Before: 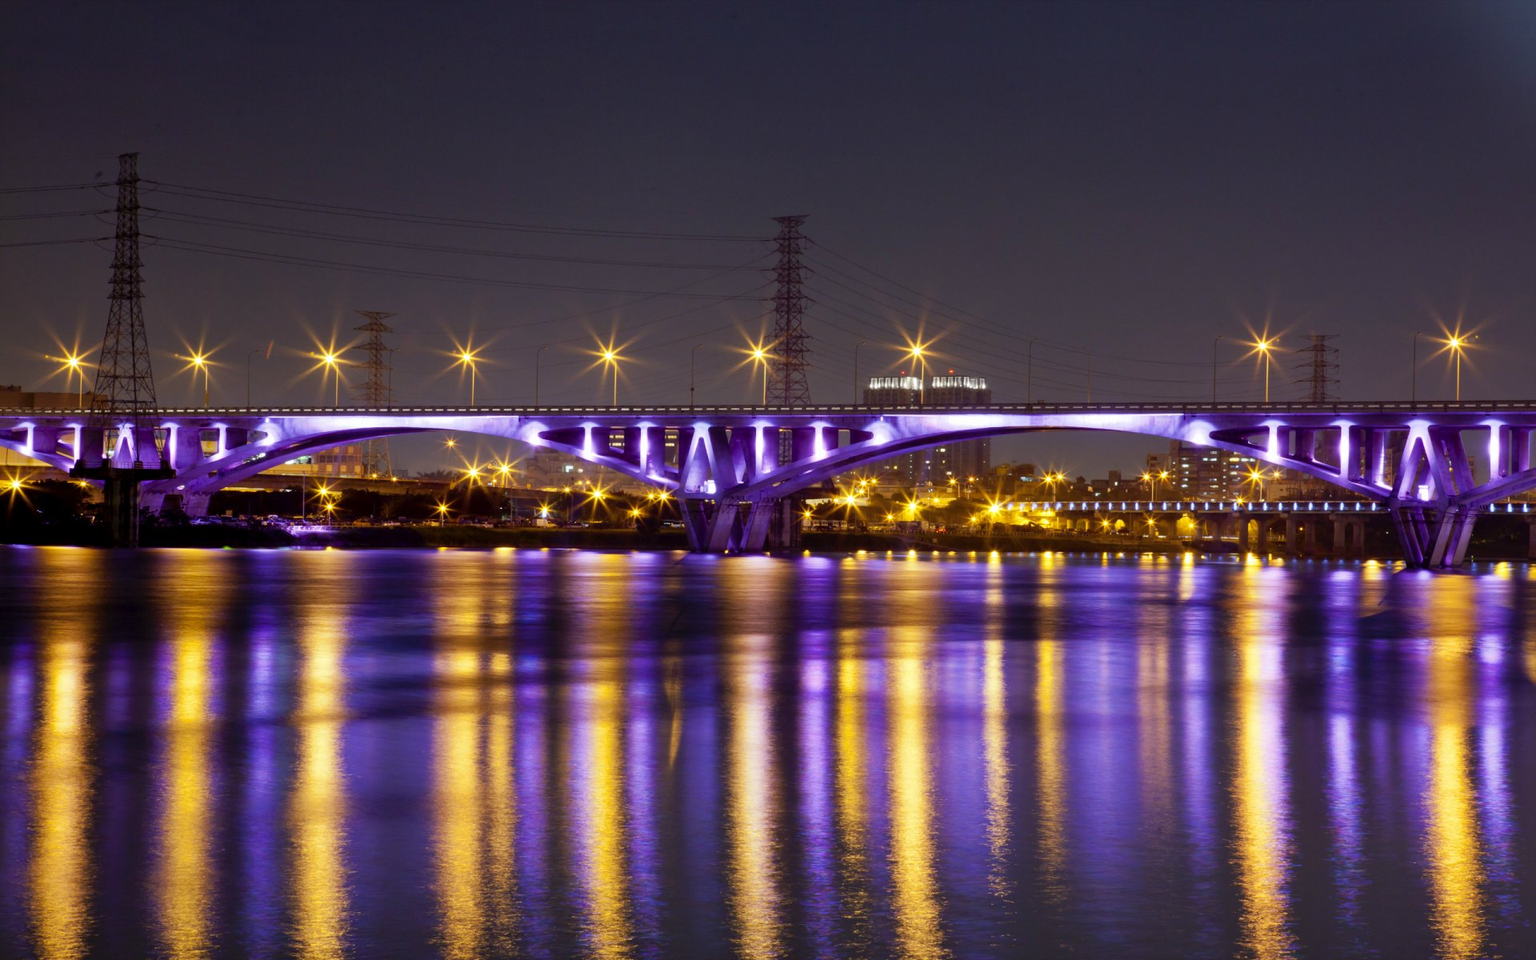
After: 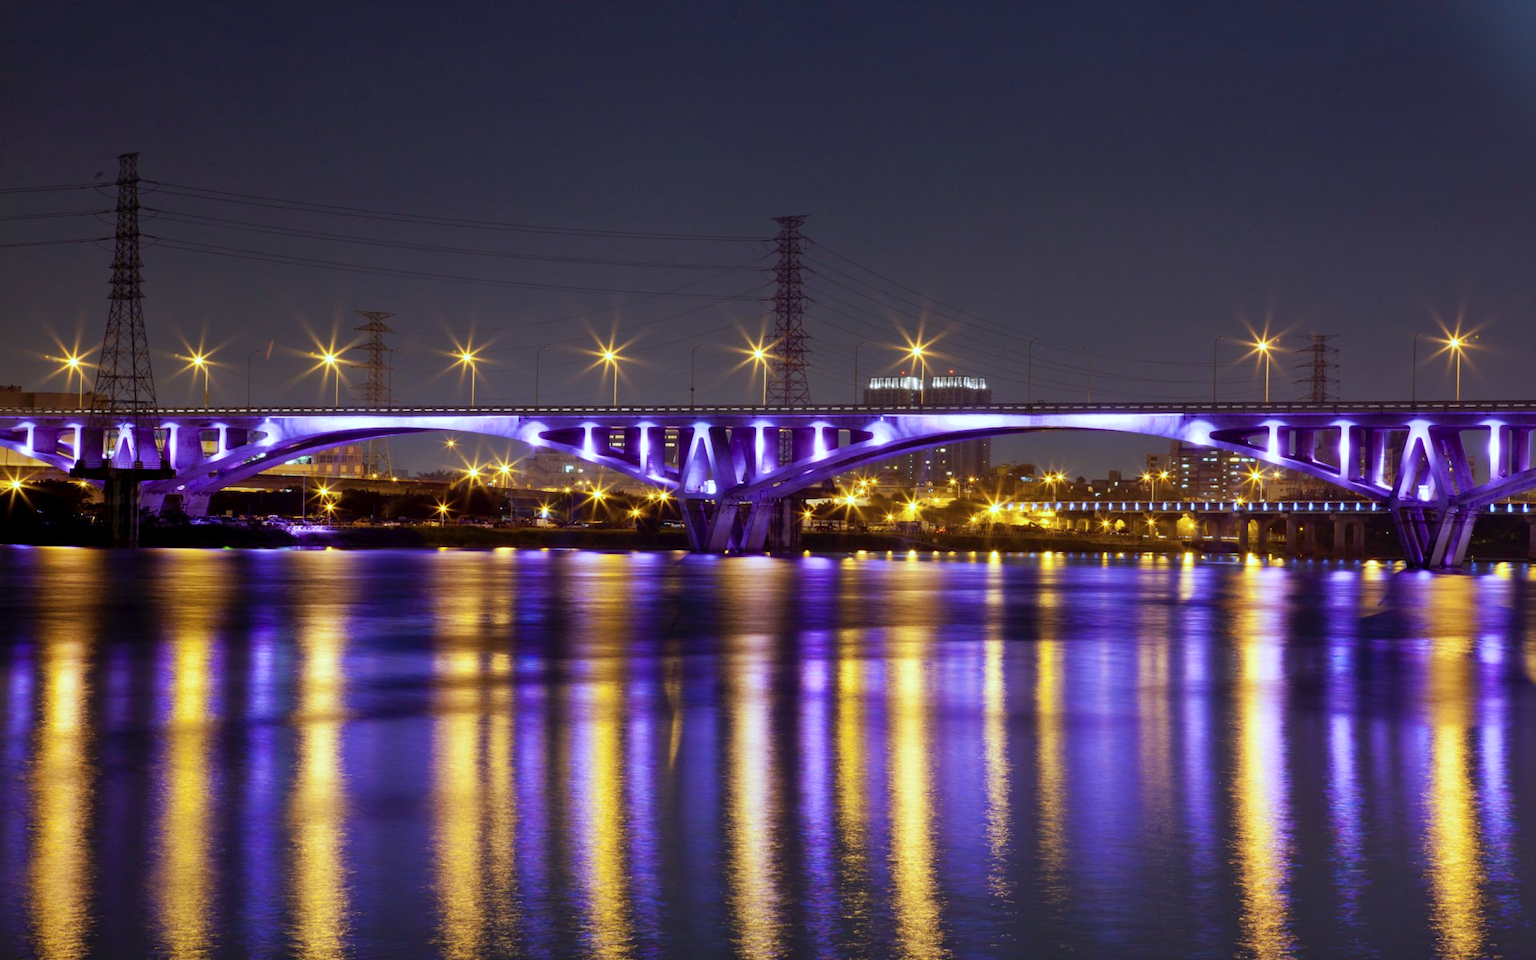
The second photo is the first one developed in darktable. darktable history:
base curve: curves: ch0 [(0, 0) (0.989, 0.992)], preserve colors none
color calibration: illuminant custom, x 0.368, y 0.373, temperature 4330.32 K
